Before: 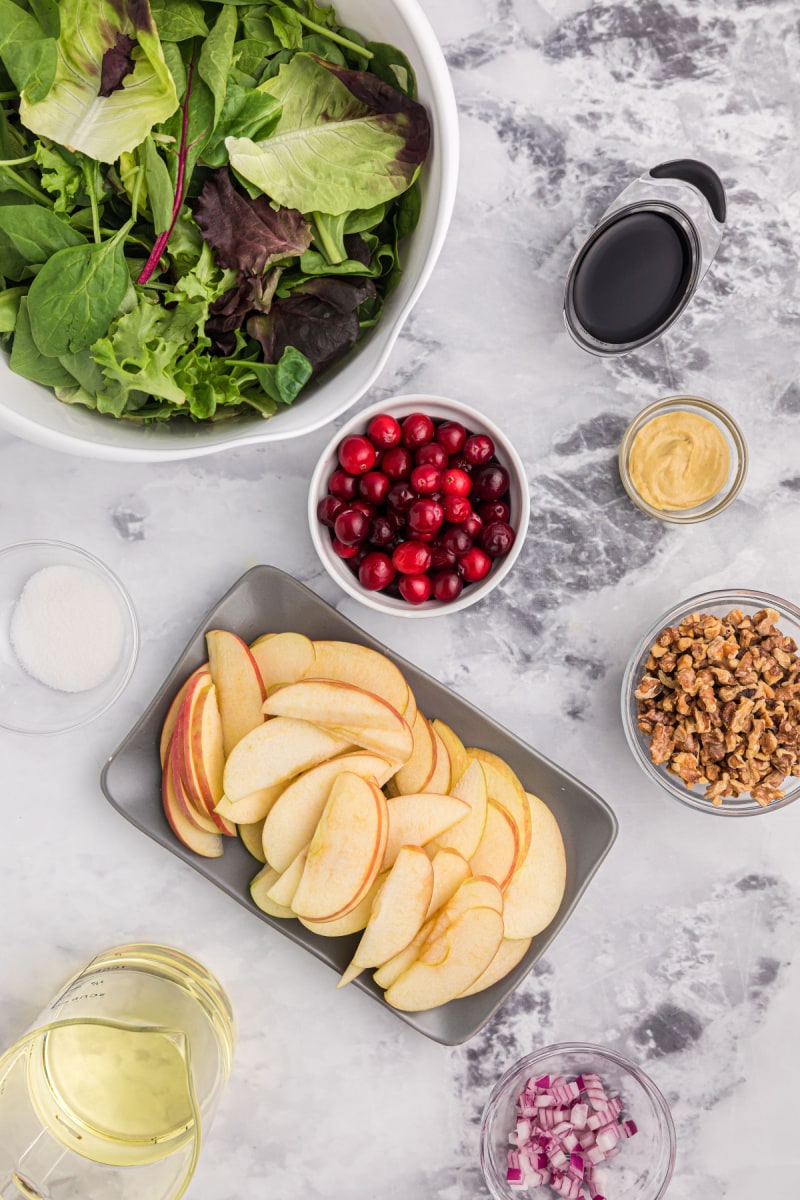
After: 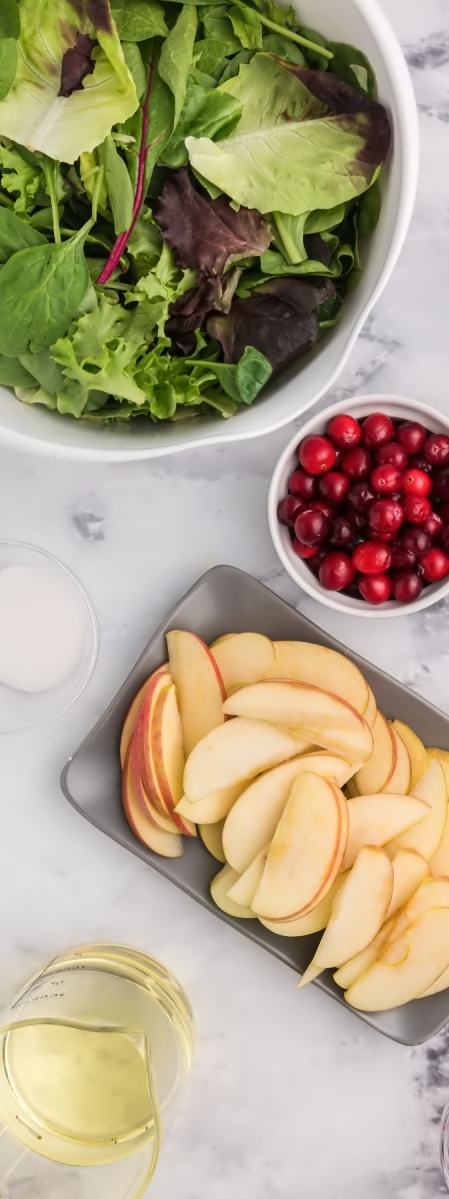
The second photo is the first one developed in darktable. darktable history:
contrast equalizer: y [[0.5 ×6], [0.5 ×6], [0.5 ×6], [0, 0.033, 0.067, 0.1, 0.133, 0.167], [0, 0.05, 0.1, 0.15, 0.2, 0.25]]
crop: left 5.01%, right 38.864%
